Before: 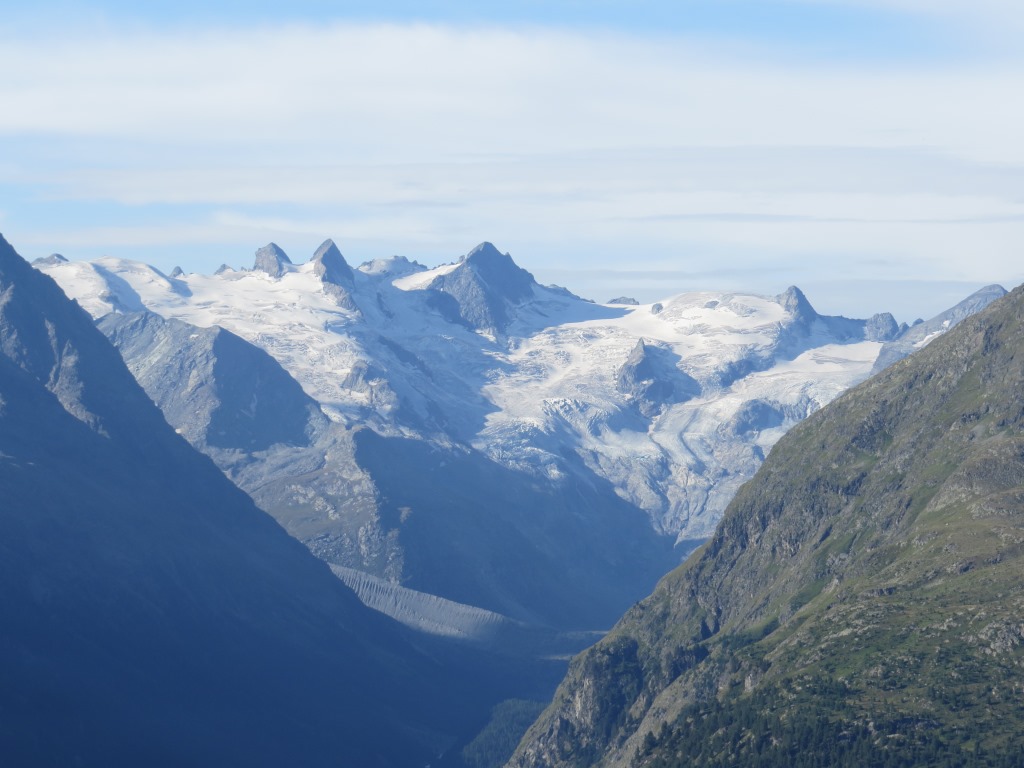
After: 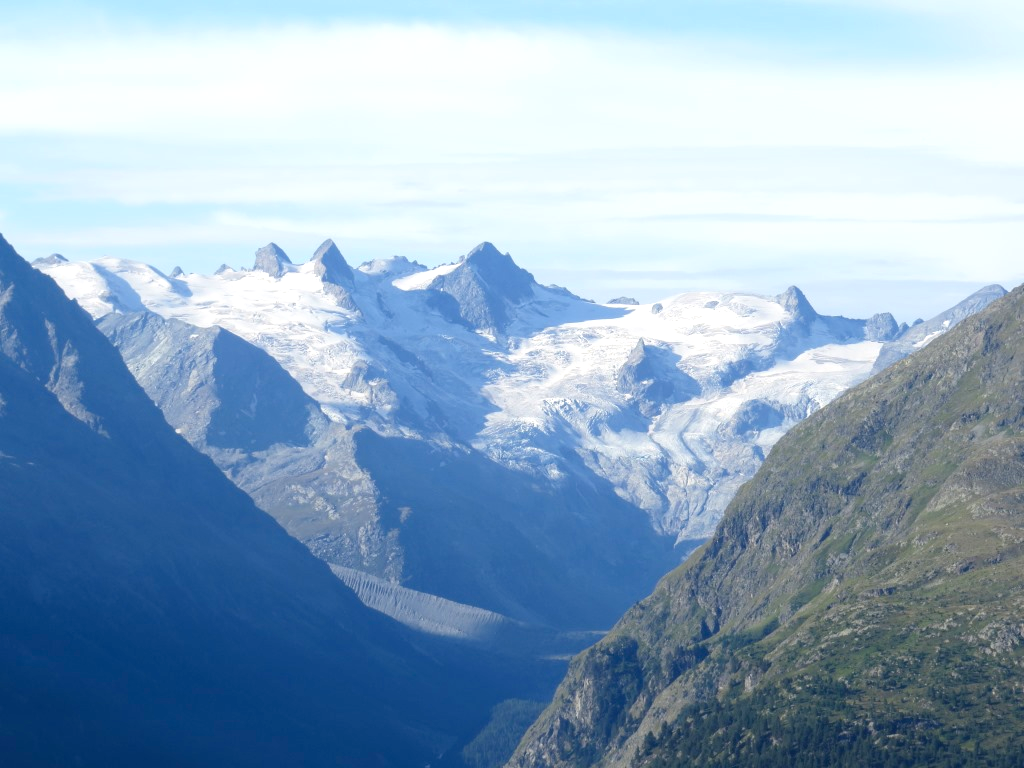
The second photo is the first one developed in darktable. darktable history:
color balance rgb: shadows lift › luminance -9.056%, perceptual saturation grading › global saturation 15.688%, perceptual saturation grading › highlights -19.14%, perceptual saturation grading › shadows 19.274%, global vibrance 9.675%
tone equalizer: -8 EV -0.447 EV, -7 EV -0.396 EV, -6 EV -0.33 EV, -5 EV -0.188 EV, -3 EV 0.197 EV, -2 EV 0.362 EV, -1 EV 0.368 EV, +0 EV 0.403 EV
